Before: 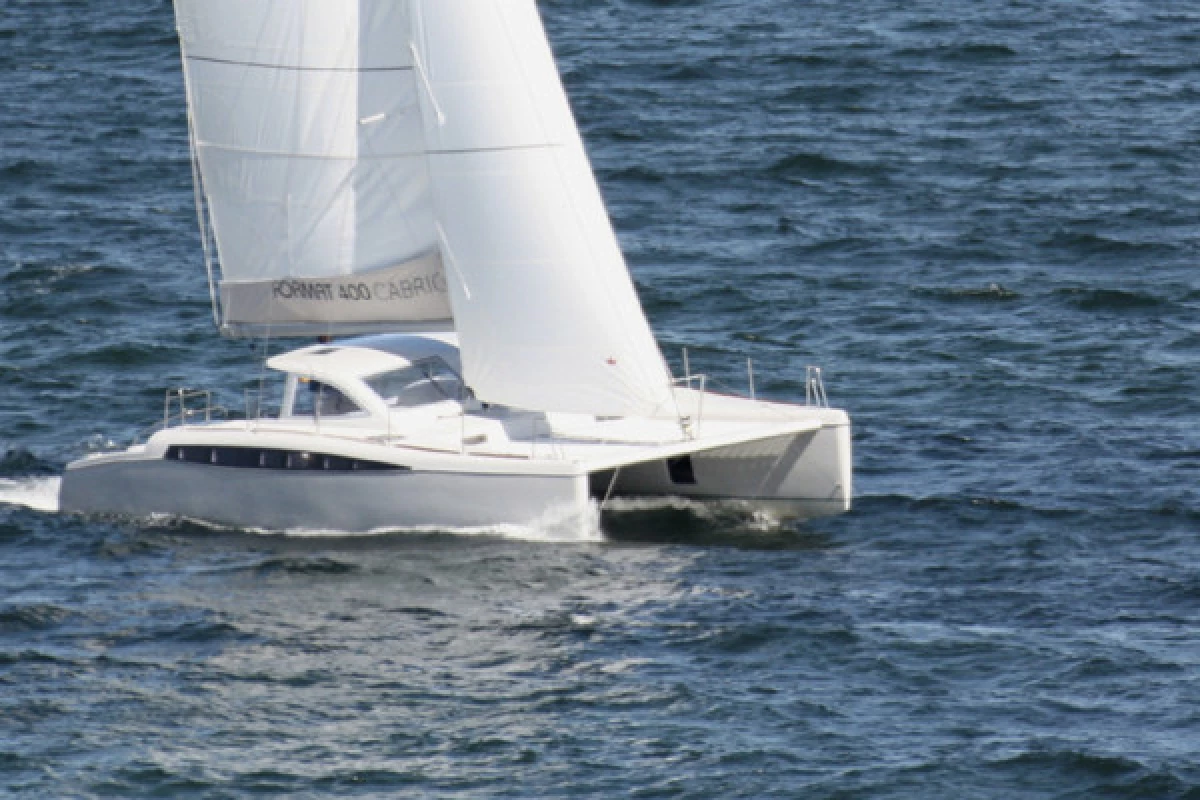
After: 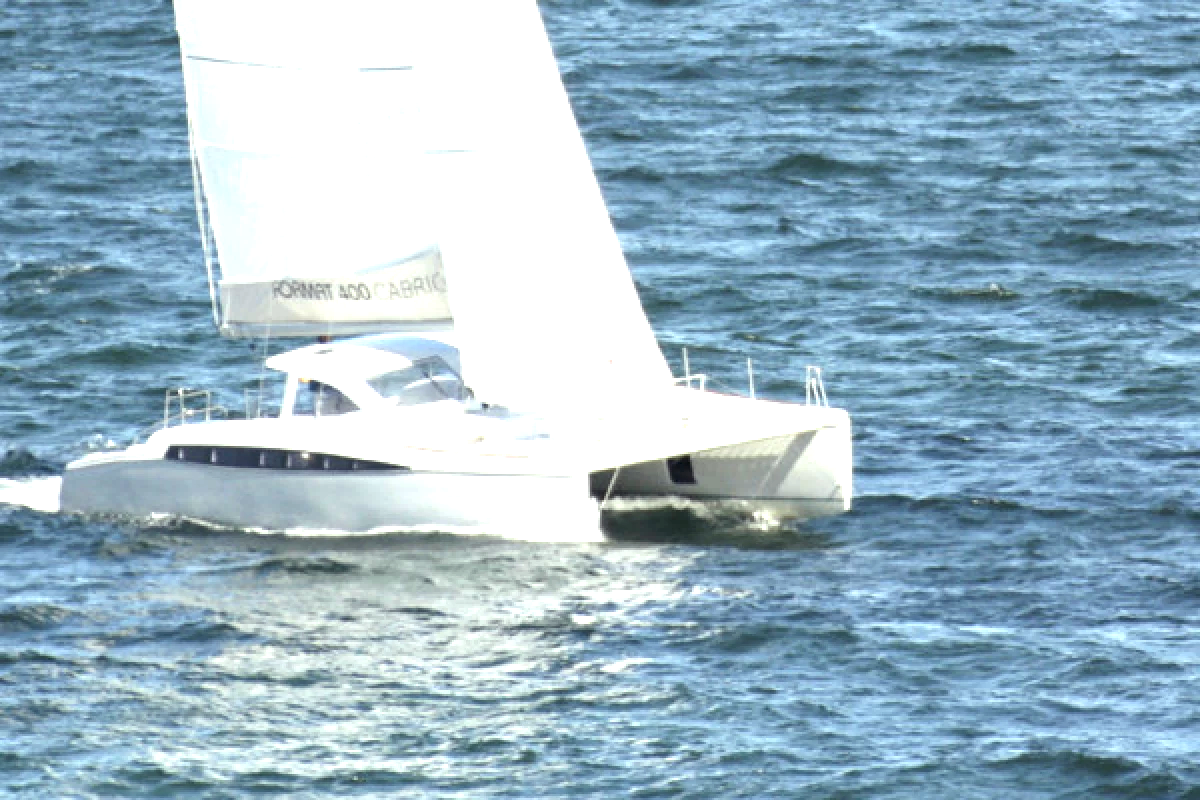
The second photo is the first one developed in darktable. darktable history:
color correction: highlights a* -4.73, highlights b* 5.06, saturation 0.97
exposure: black level correction 0, exposure 1.45 EV, compensate exposure bias true, compensate highlight preservation false
